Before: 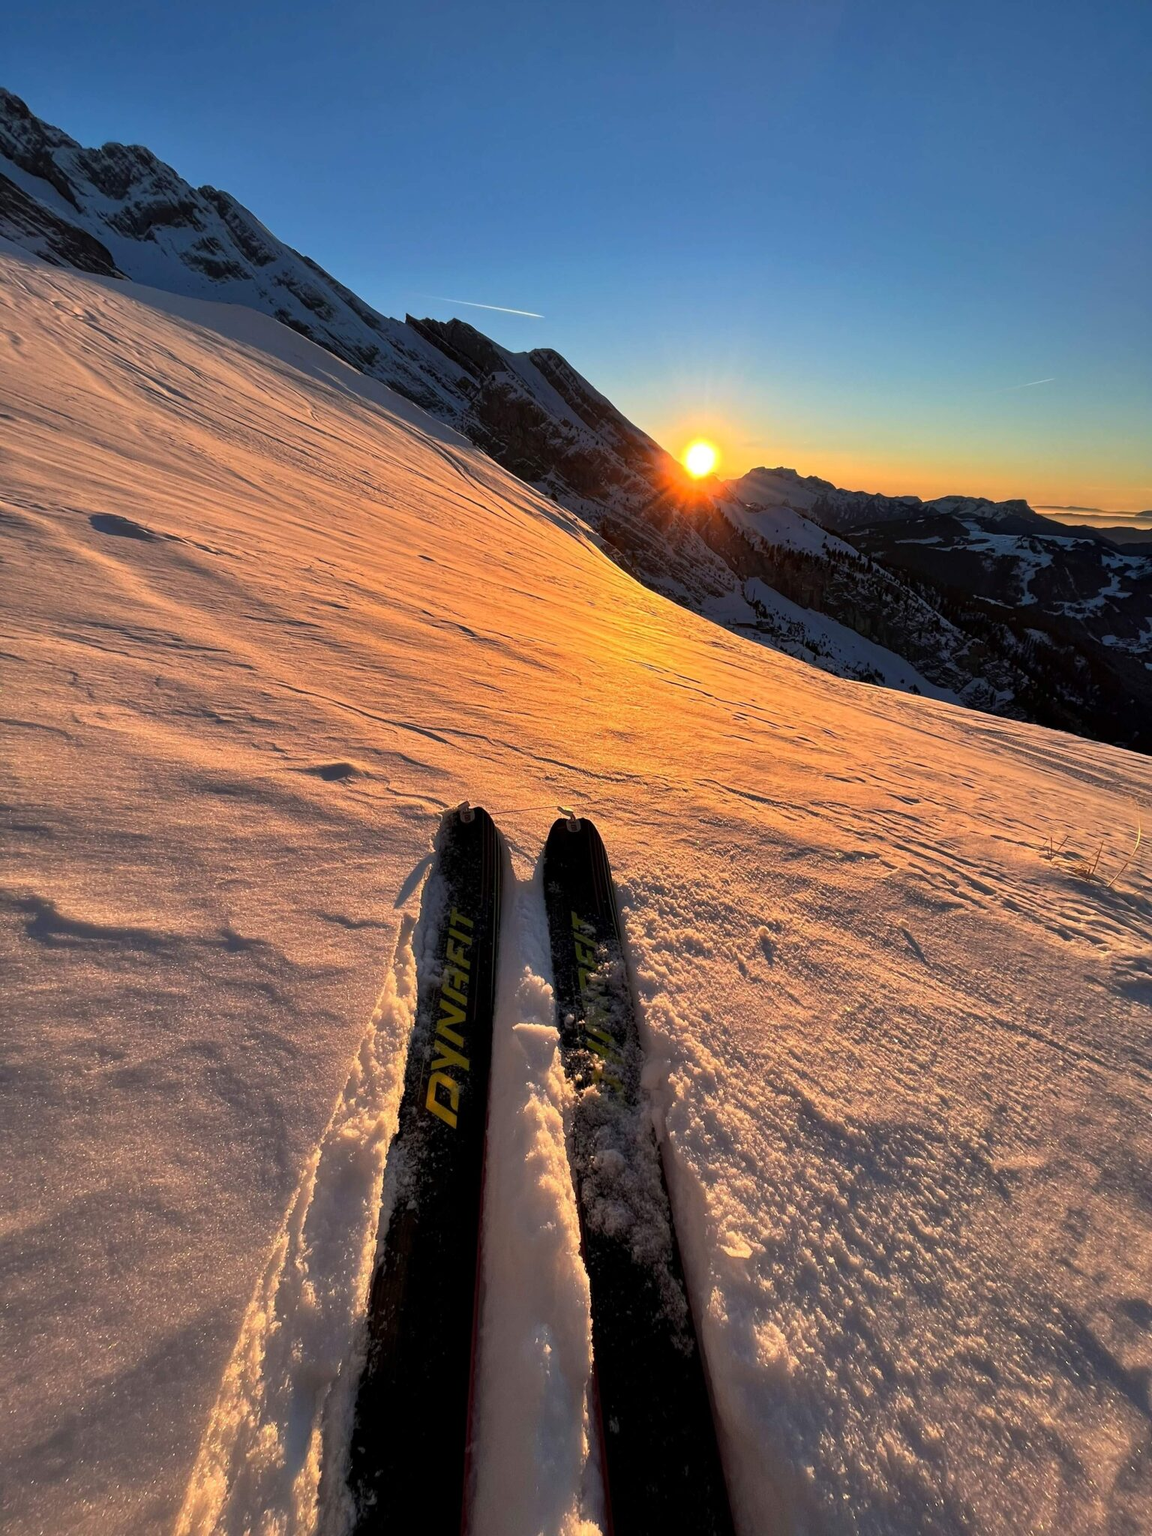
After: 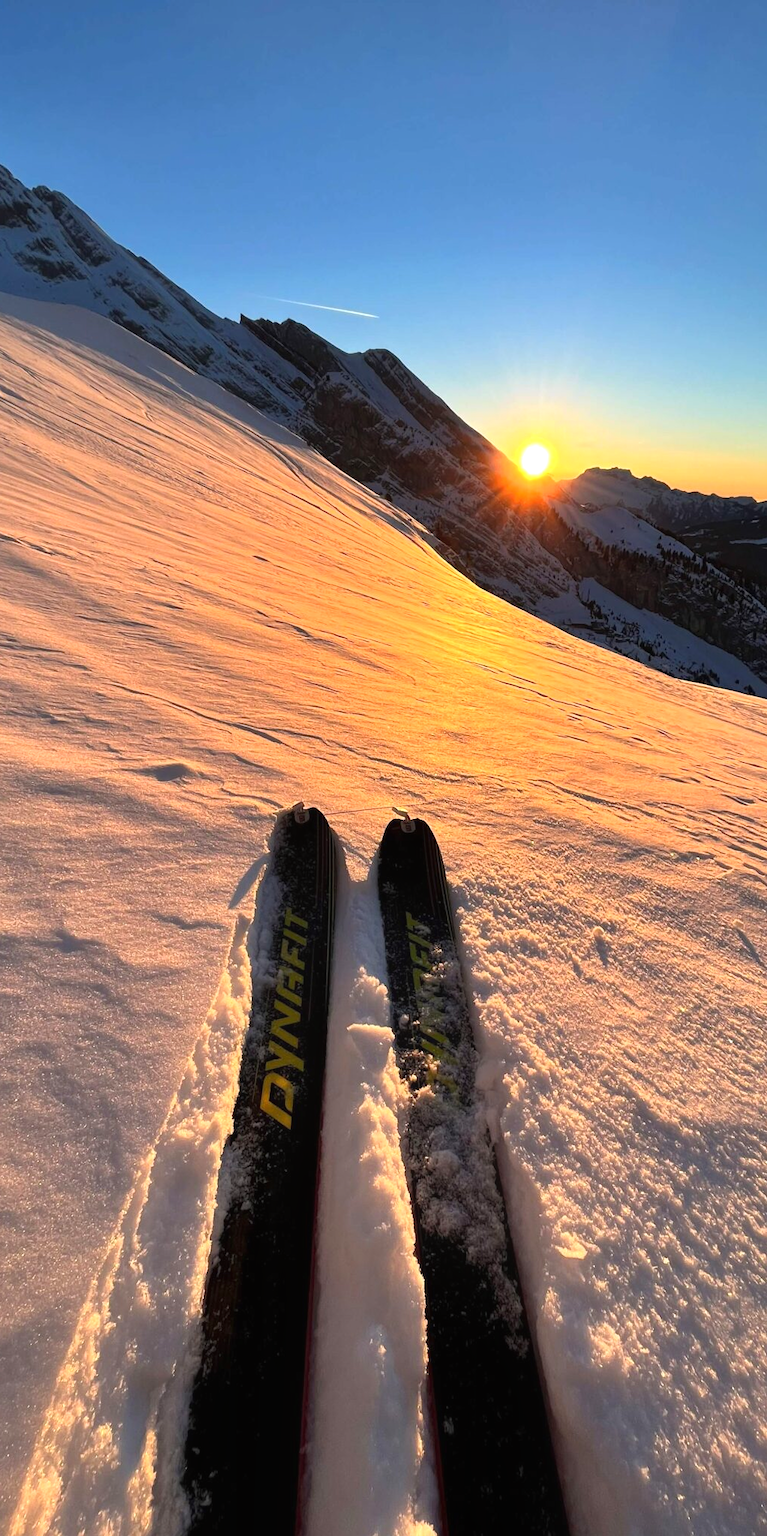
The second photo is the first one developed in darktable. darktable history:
exposure: black level correction 0, exposure 0.5 EV, compensate exposure bias true, compensate highlight preservation false
contrast equalizer: octaves 7, y [[0.6 ×6], [0.55 ×6], [0 ×6], [0 ×6], [0 ×6]], mix -0.3
crop and rotate: left 14.436%, right 18.898%
